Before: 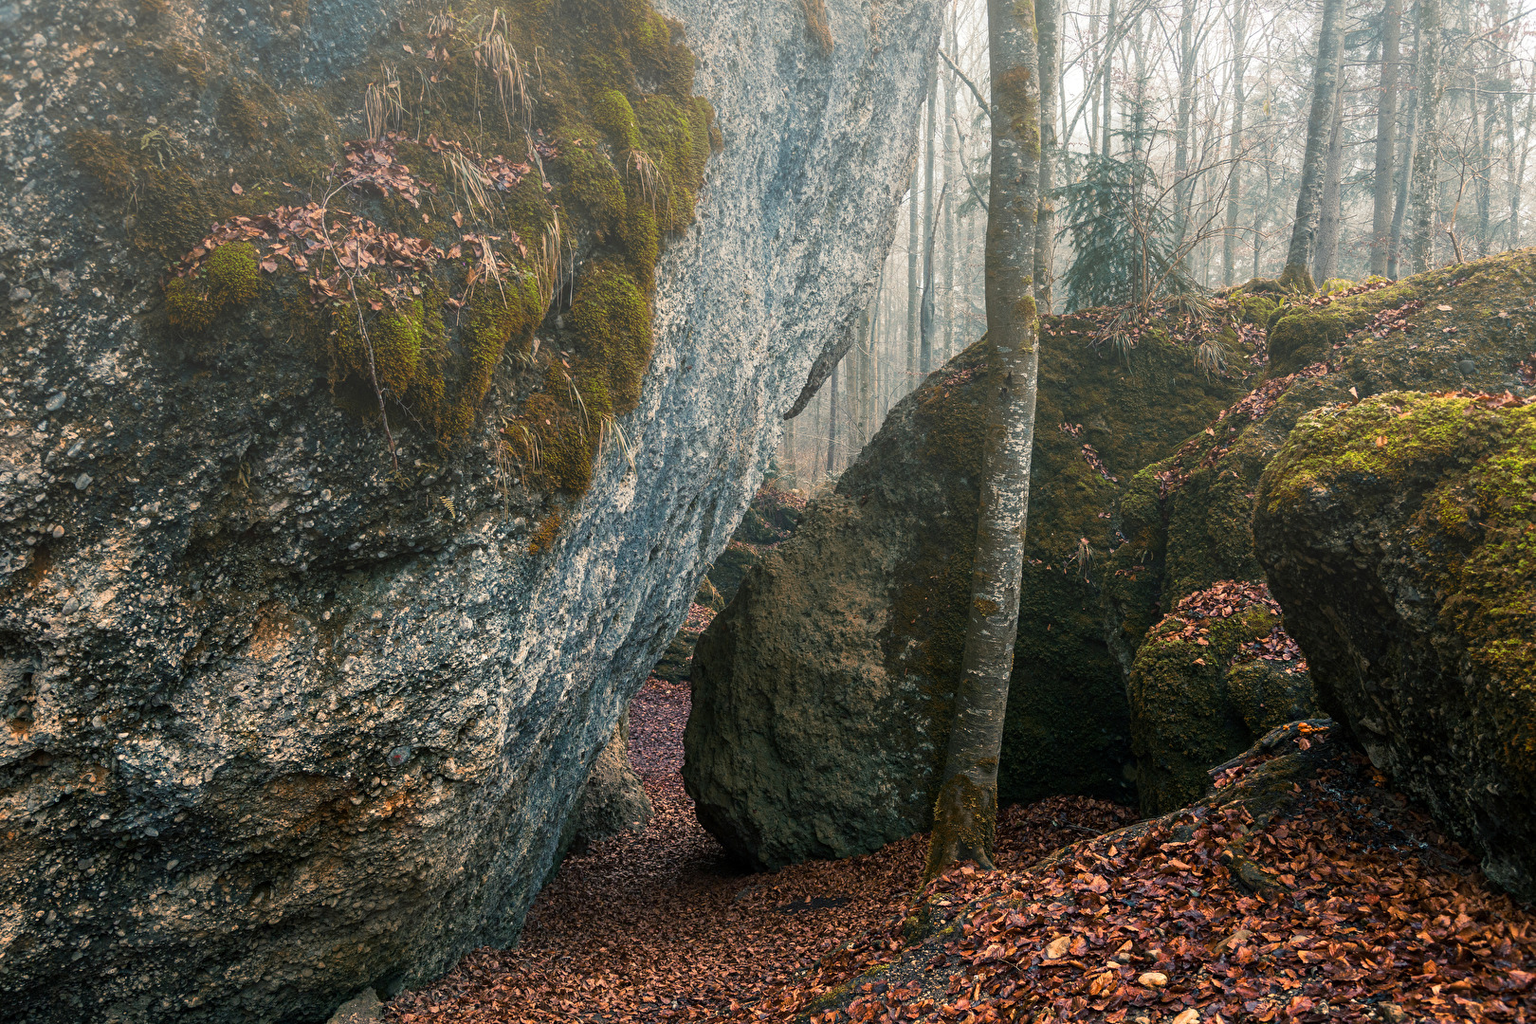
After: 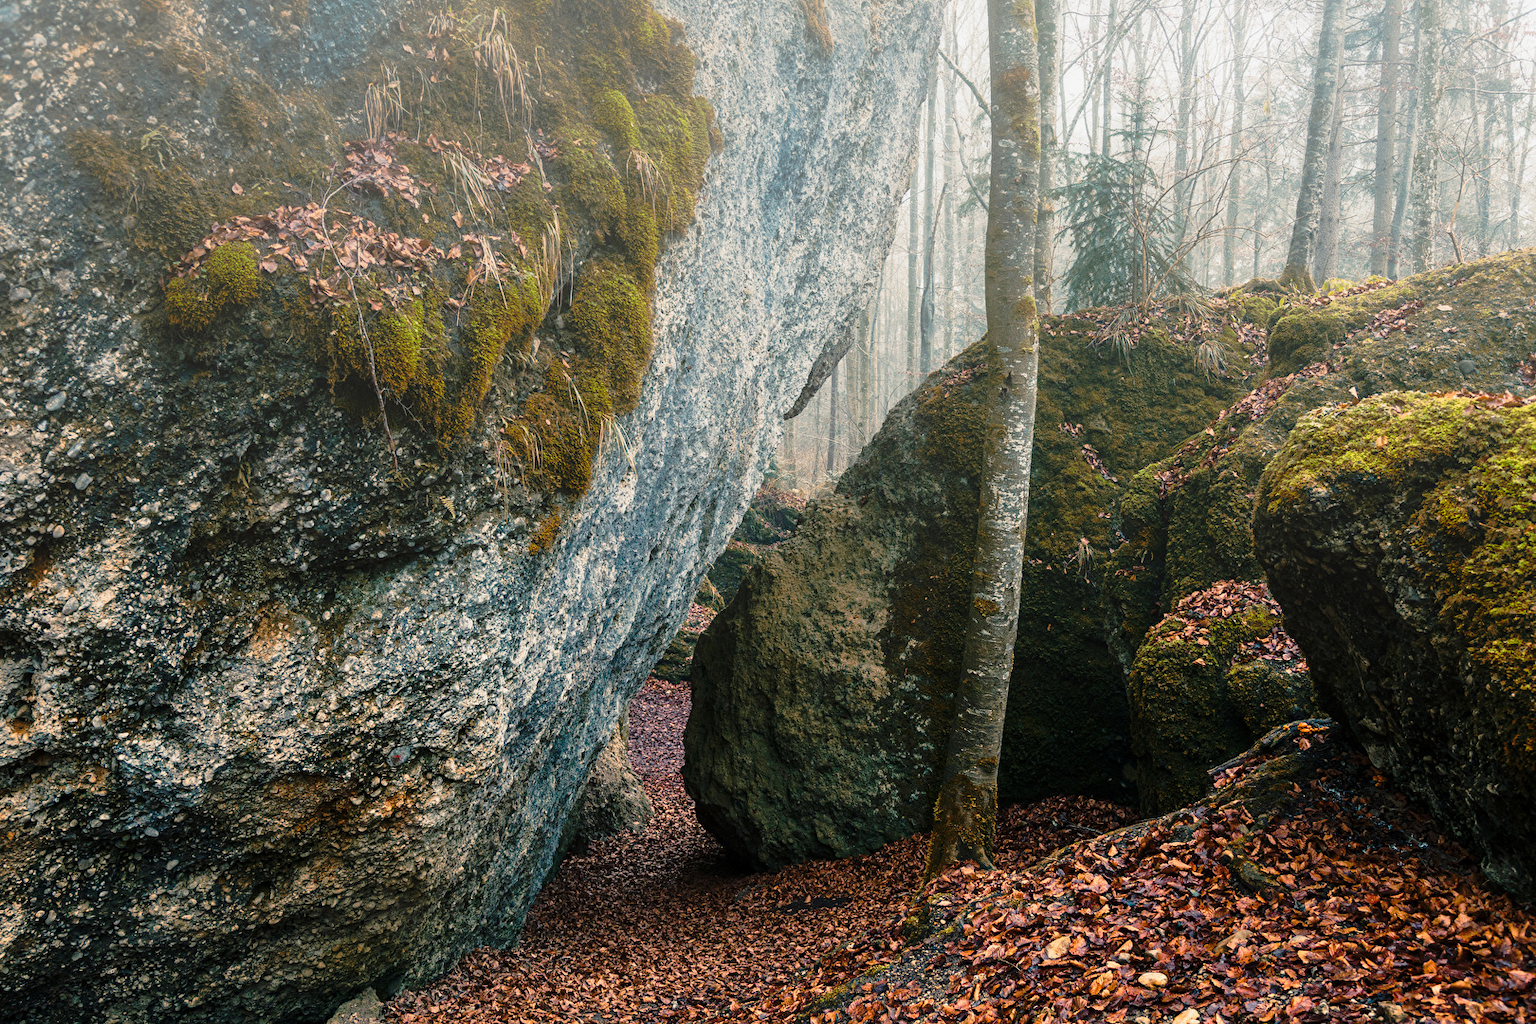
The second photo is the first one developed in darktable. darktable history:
tone curve: curves: ch0 [(0, 0) (0.168, 0.142) (0.359, 0.44) (0.469, 0.544) (0.634, 0.722) (0.858, 0.903) (1, 0.968)]; ch1 [(0, 0) (0.437, 0.453) (0.472, 0.47) (0.502, 0.502) (0.54, 0.534) (0.57, 0.592) (0.618, 0.66) (0.699, 0.749) (0.859, 0.919) (1, 1)]; ch2 [(0, 0) (0.33, 0.301) (0.421, 0.443) (0.476, 0.498) (0.505, 0.503) (0.547, 0.557) (0.586, 0.634) (0.608, 0.676) (1, 1)], preserve colors none
